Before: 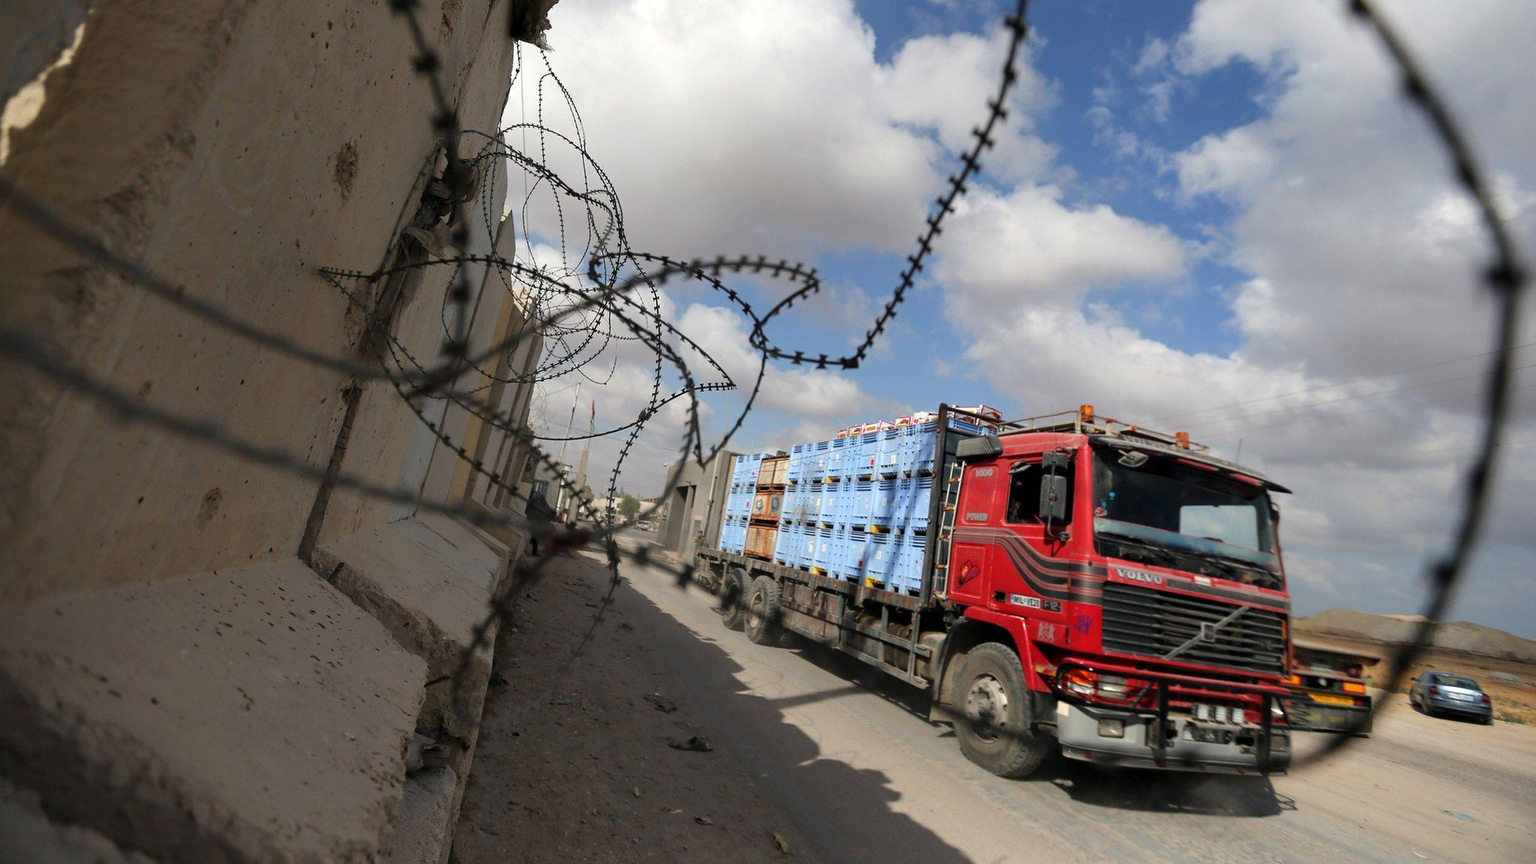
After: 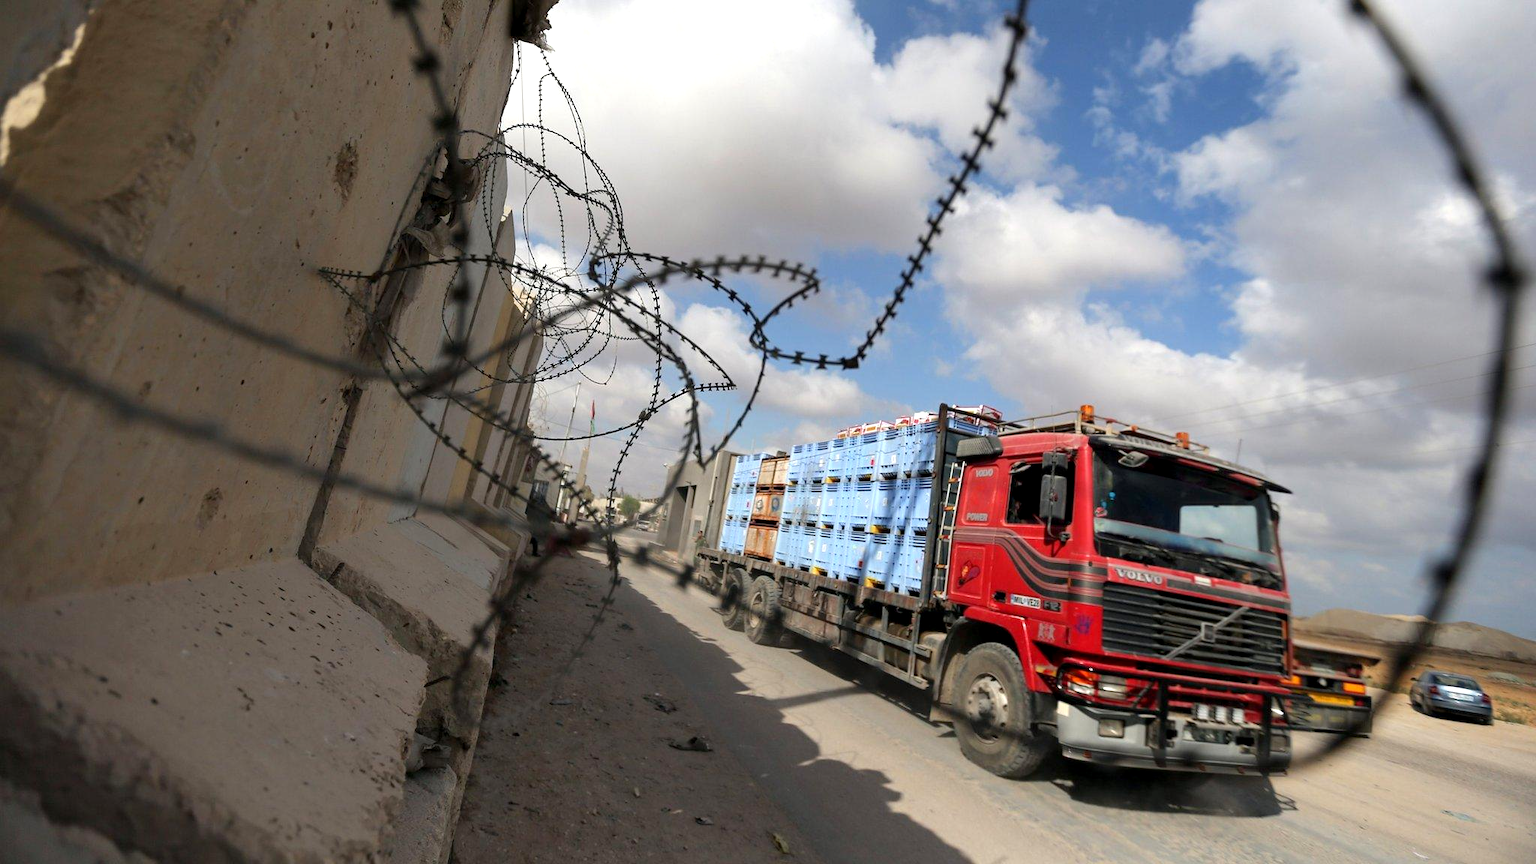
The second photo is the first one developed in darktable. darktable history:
exposure: black level correction 0.001, exposure 0.296 EV, compensate exposure bias true, compensate highlight preservation false
